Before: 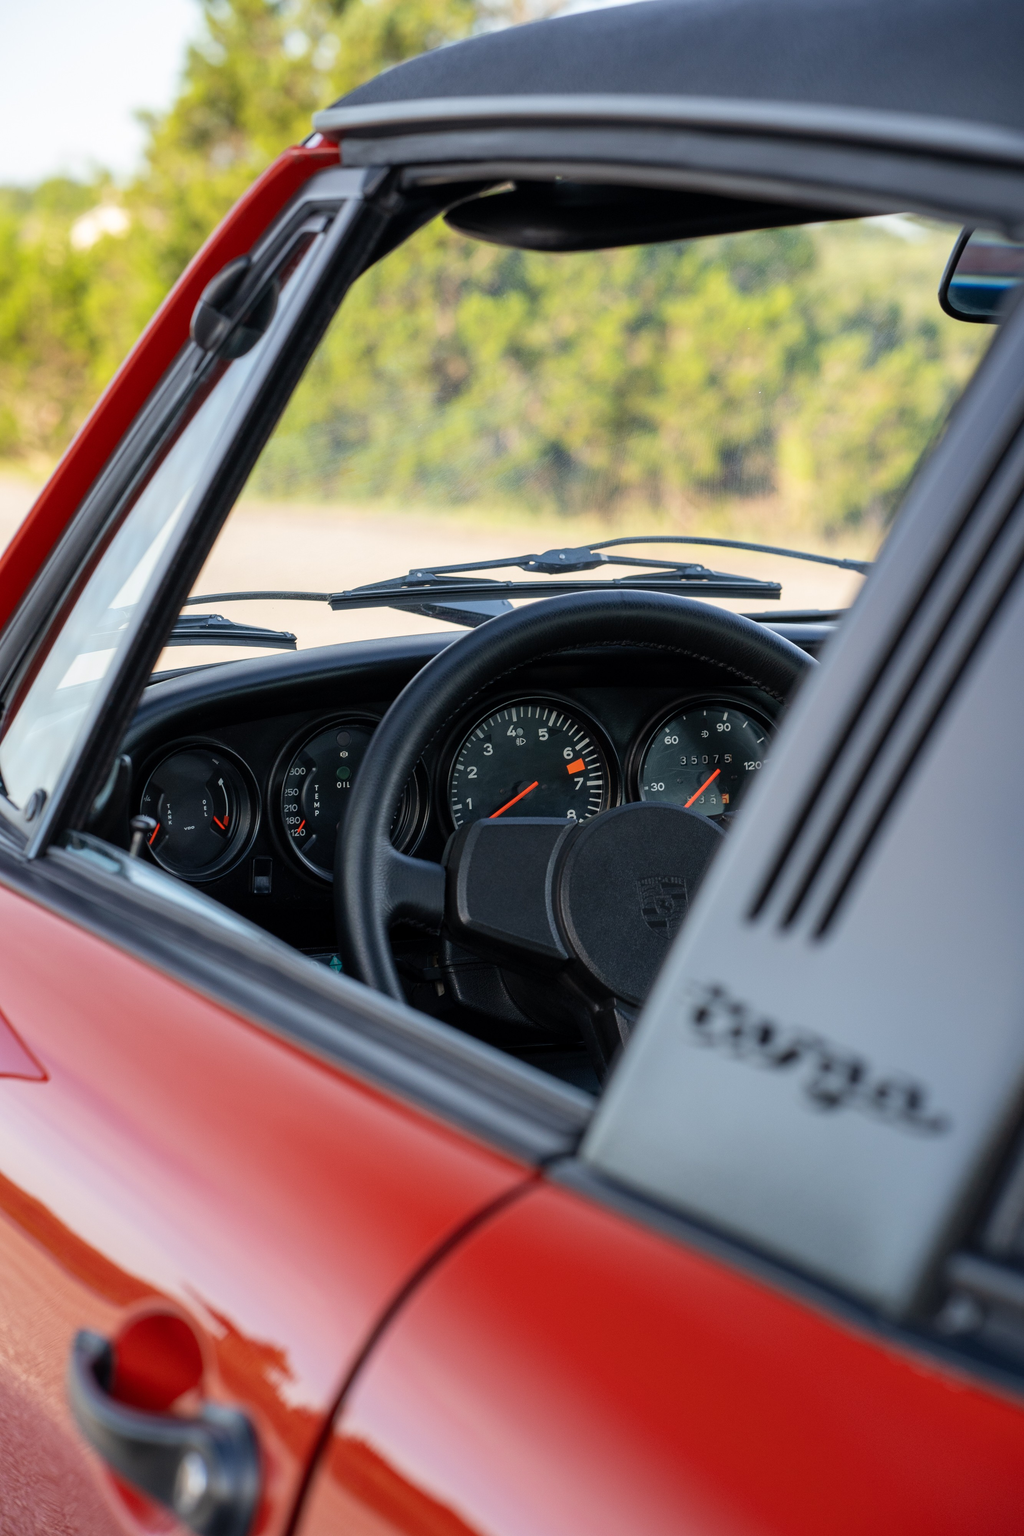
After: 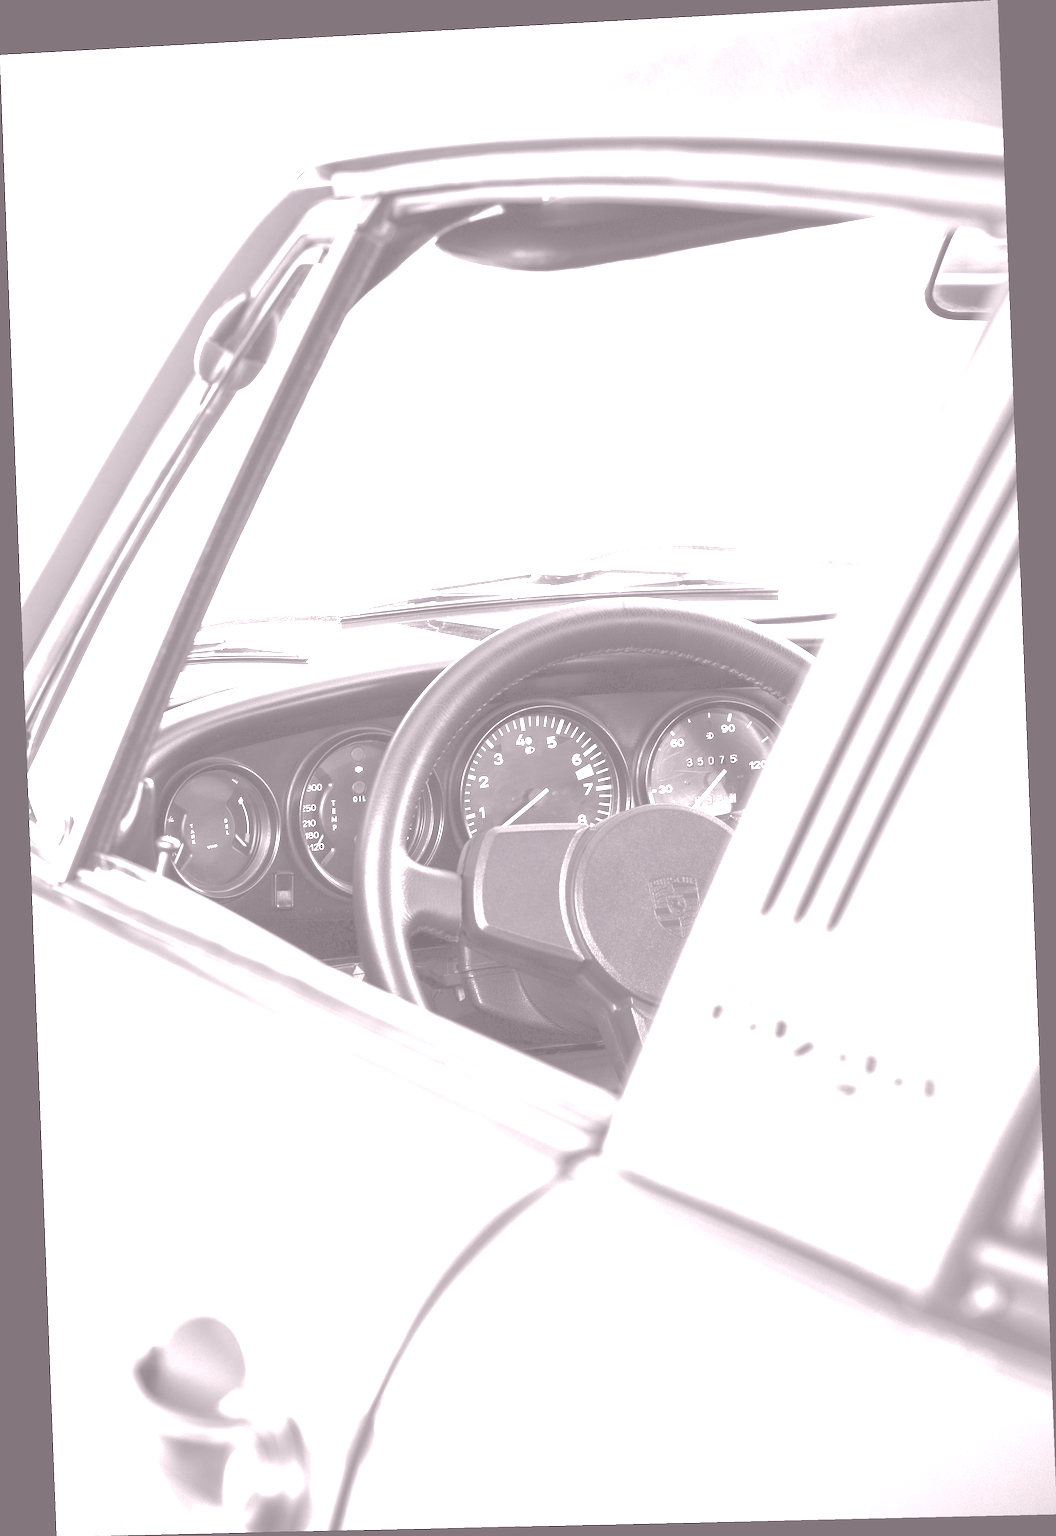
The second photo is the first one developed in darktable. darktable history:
exposure: exposure 0.485 EV, compensate highlight preservation false
colorize: hue 25.2°, saturation 83%, source mix 82%, lightness 79%, version 1
rotate and perspective: rotation -2.22°, lens shift (horizontal) -0.022, automatic cropping off
contrast brightness saturation: contrast 1, brightness 1, saturation 1
